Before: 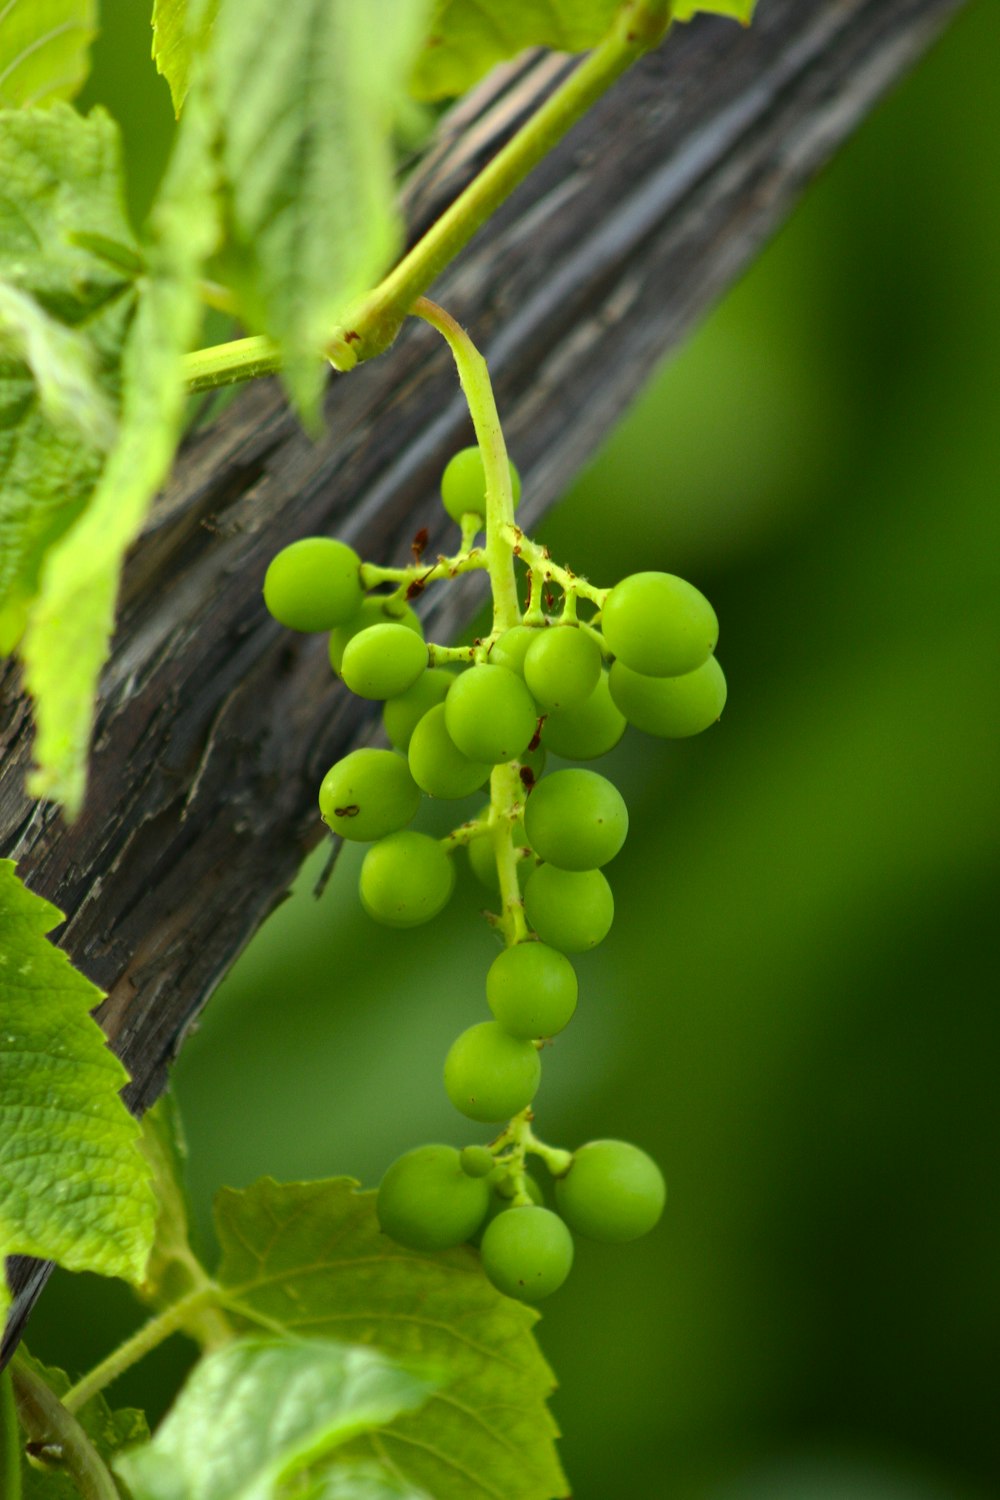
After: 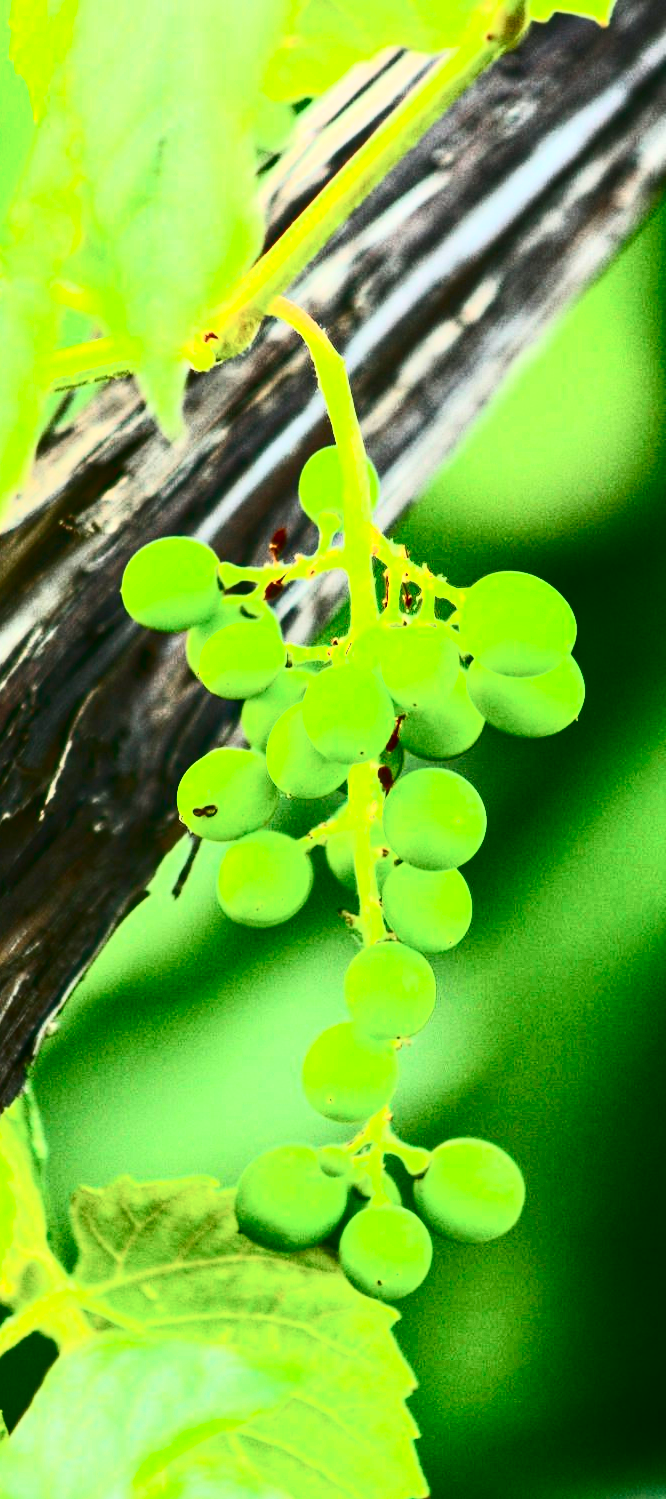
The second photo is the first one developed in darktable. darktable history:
local contrast: on, module defaults
crop and rotate: left 14.292%, right 19.041%
contrast brightness saturation: contrast 0.93, brightness 0.2
exposure: exposure 1.223 EV, compensate highlight preservation false
